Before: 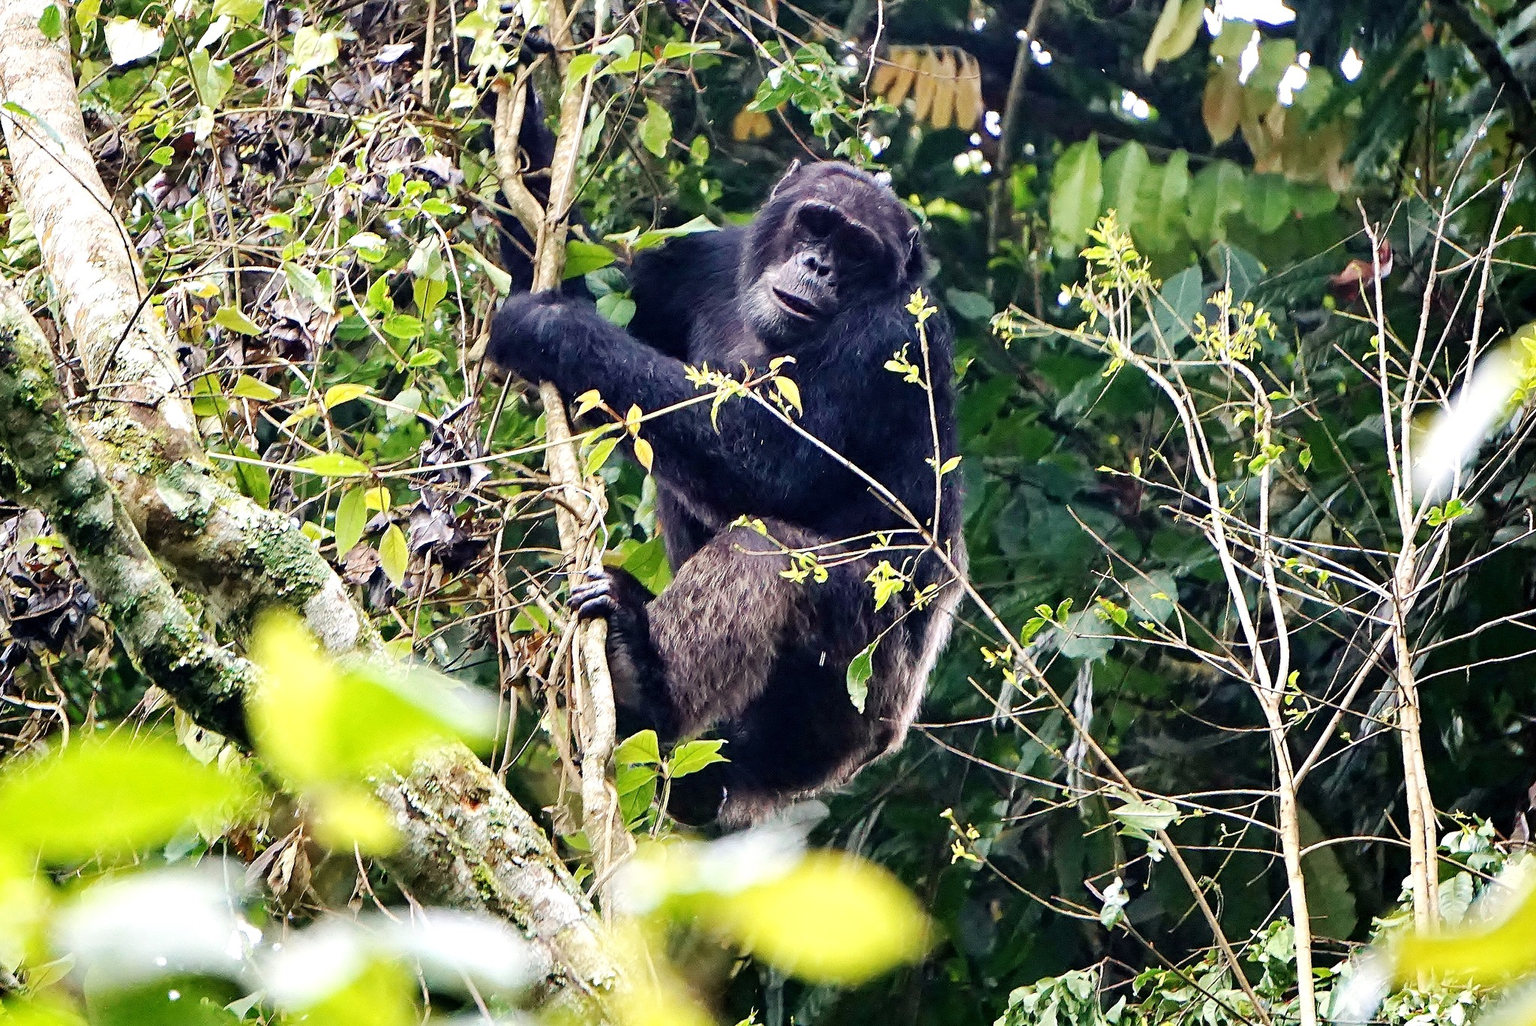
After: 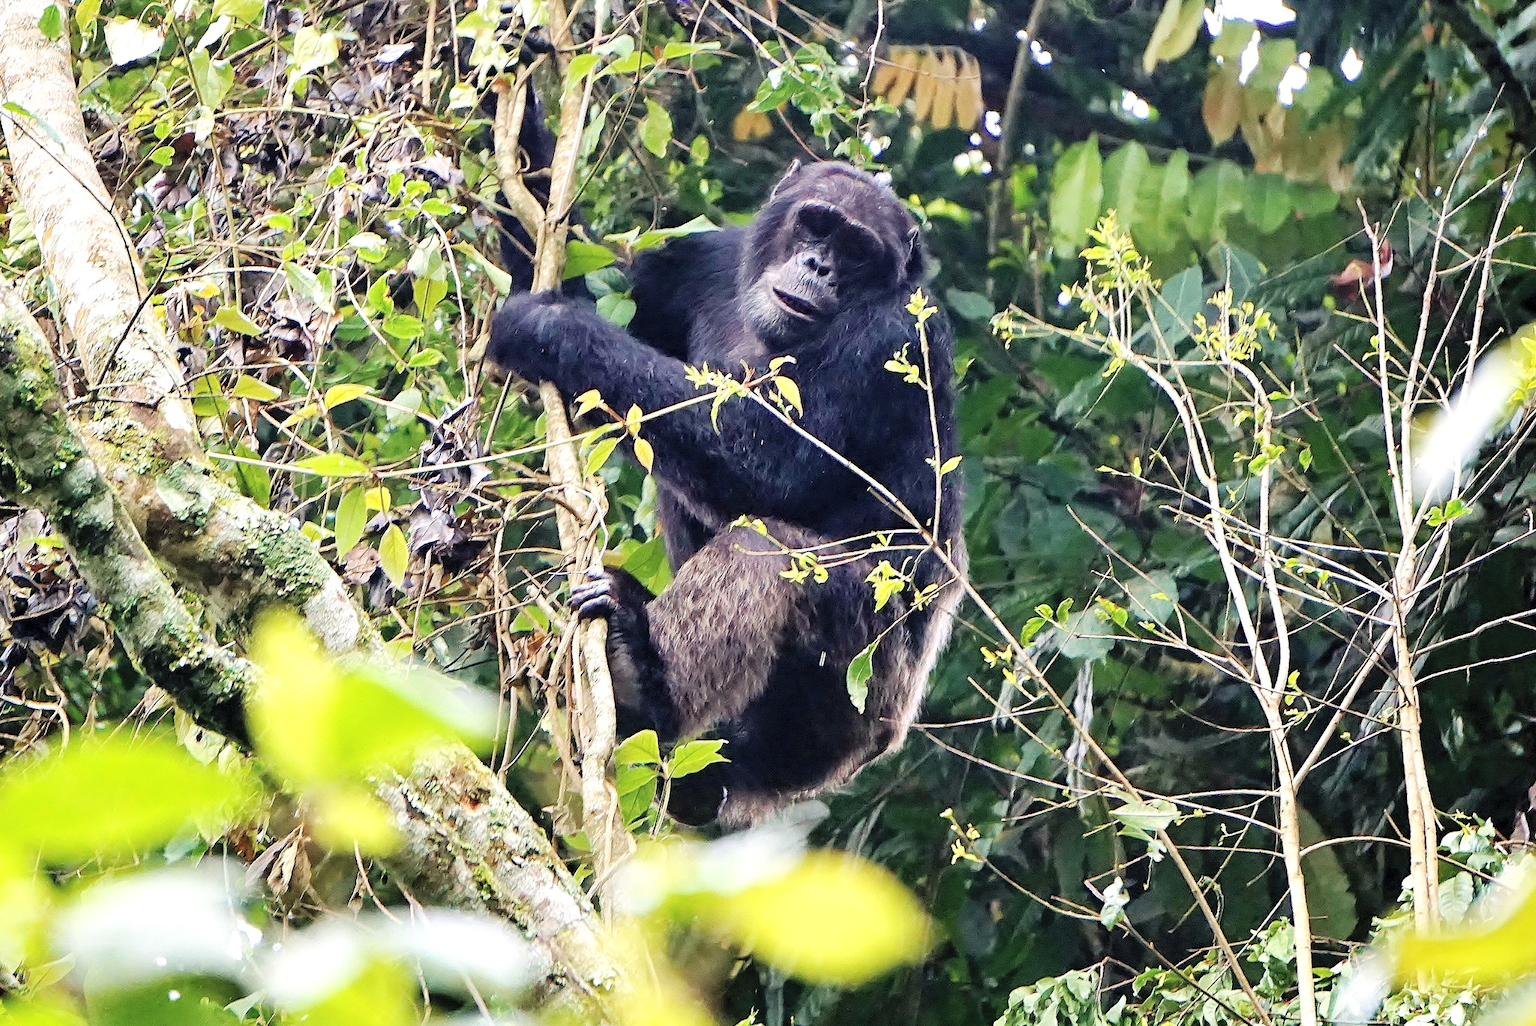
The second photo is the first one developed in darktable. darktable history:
contrast brightness saturation: brightness 0.152
